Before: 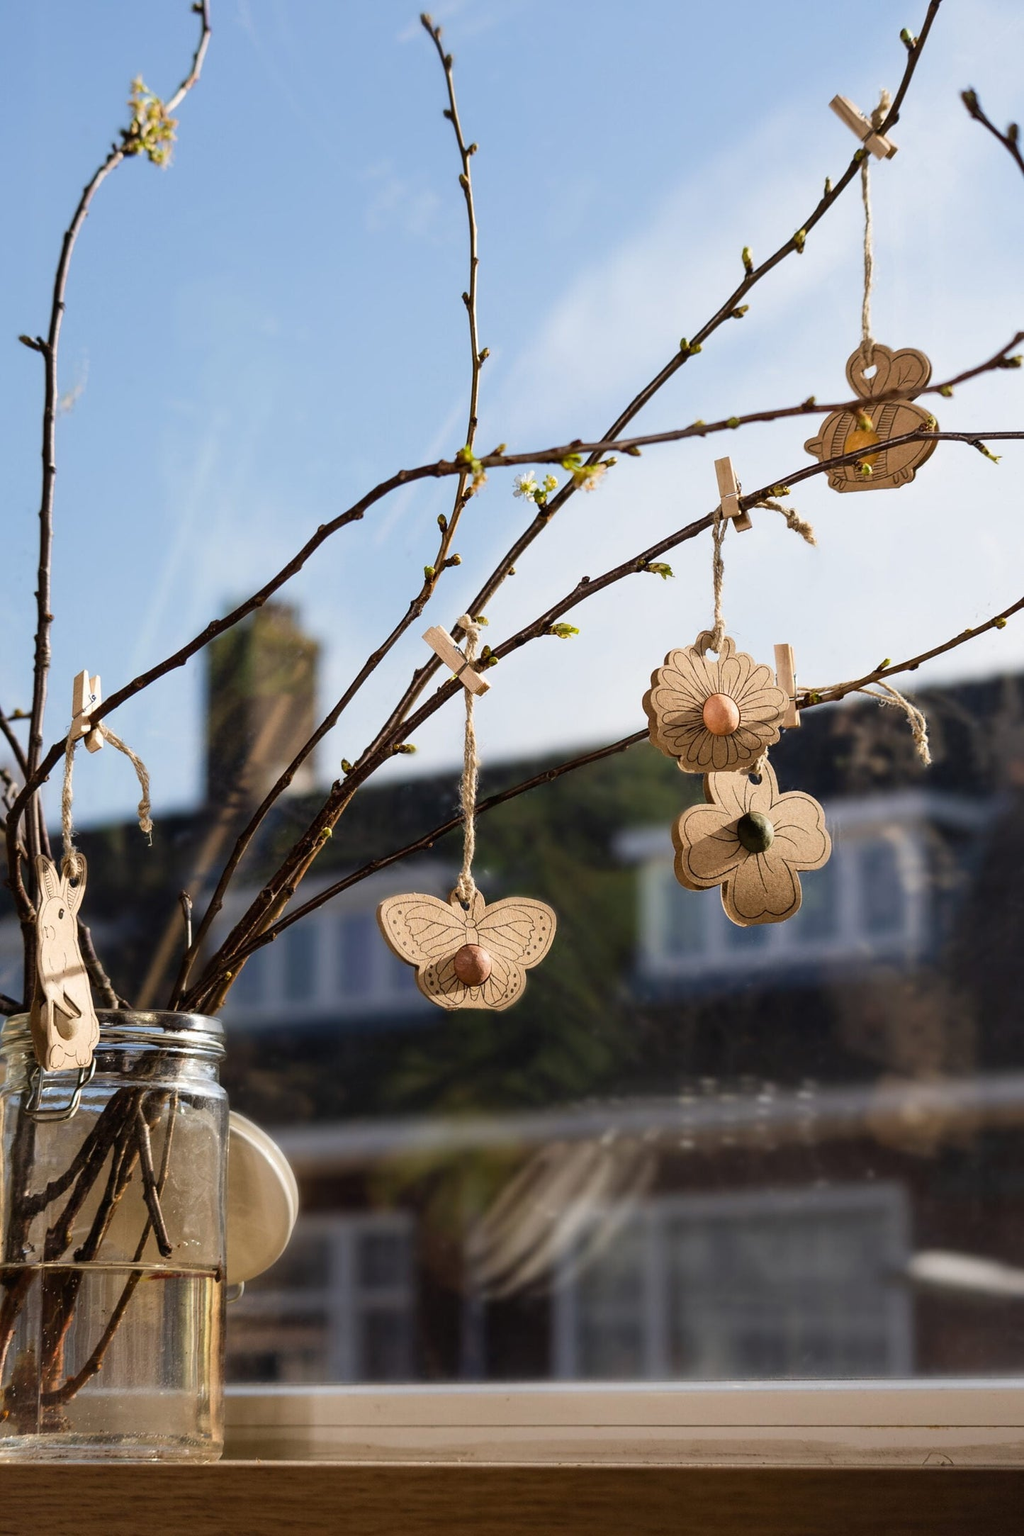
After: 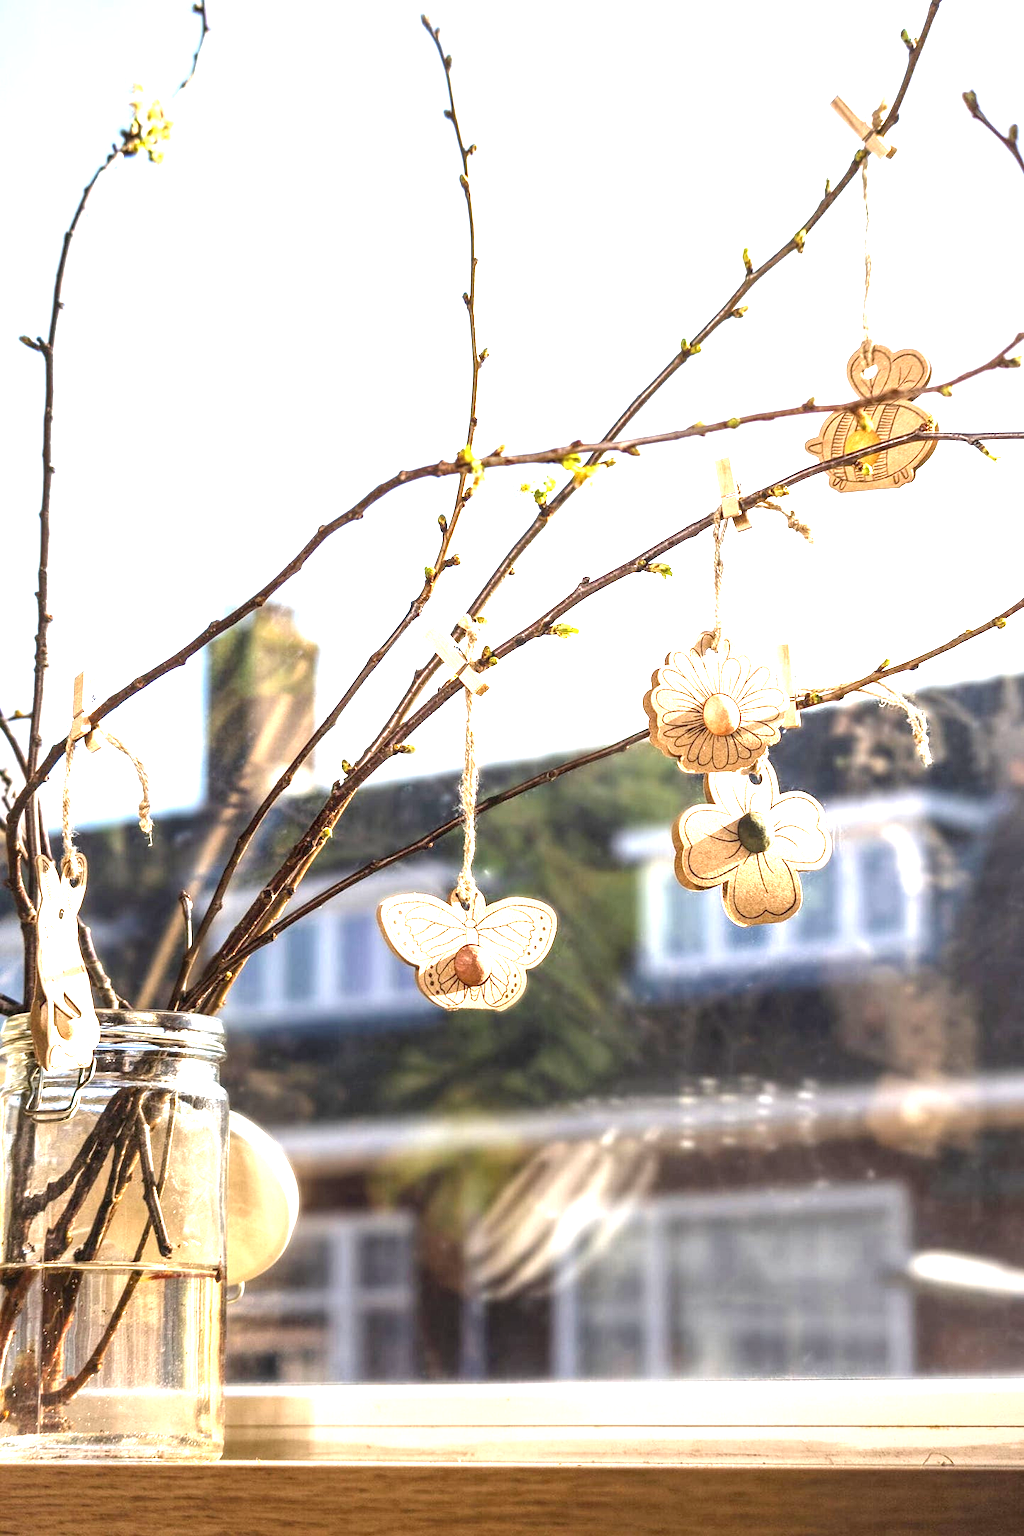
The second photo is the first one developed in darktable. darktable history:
exposure: exposure 1.993 EV, compensate highlight preservation false
local contrast: detail 130%
